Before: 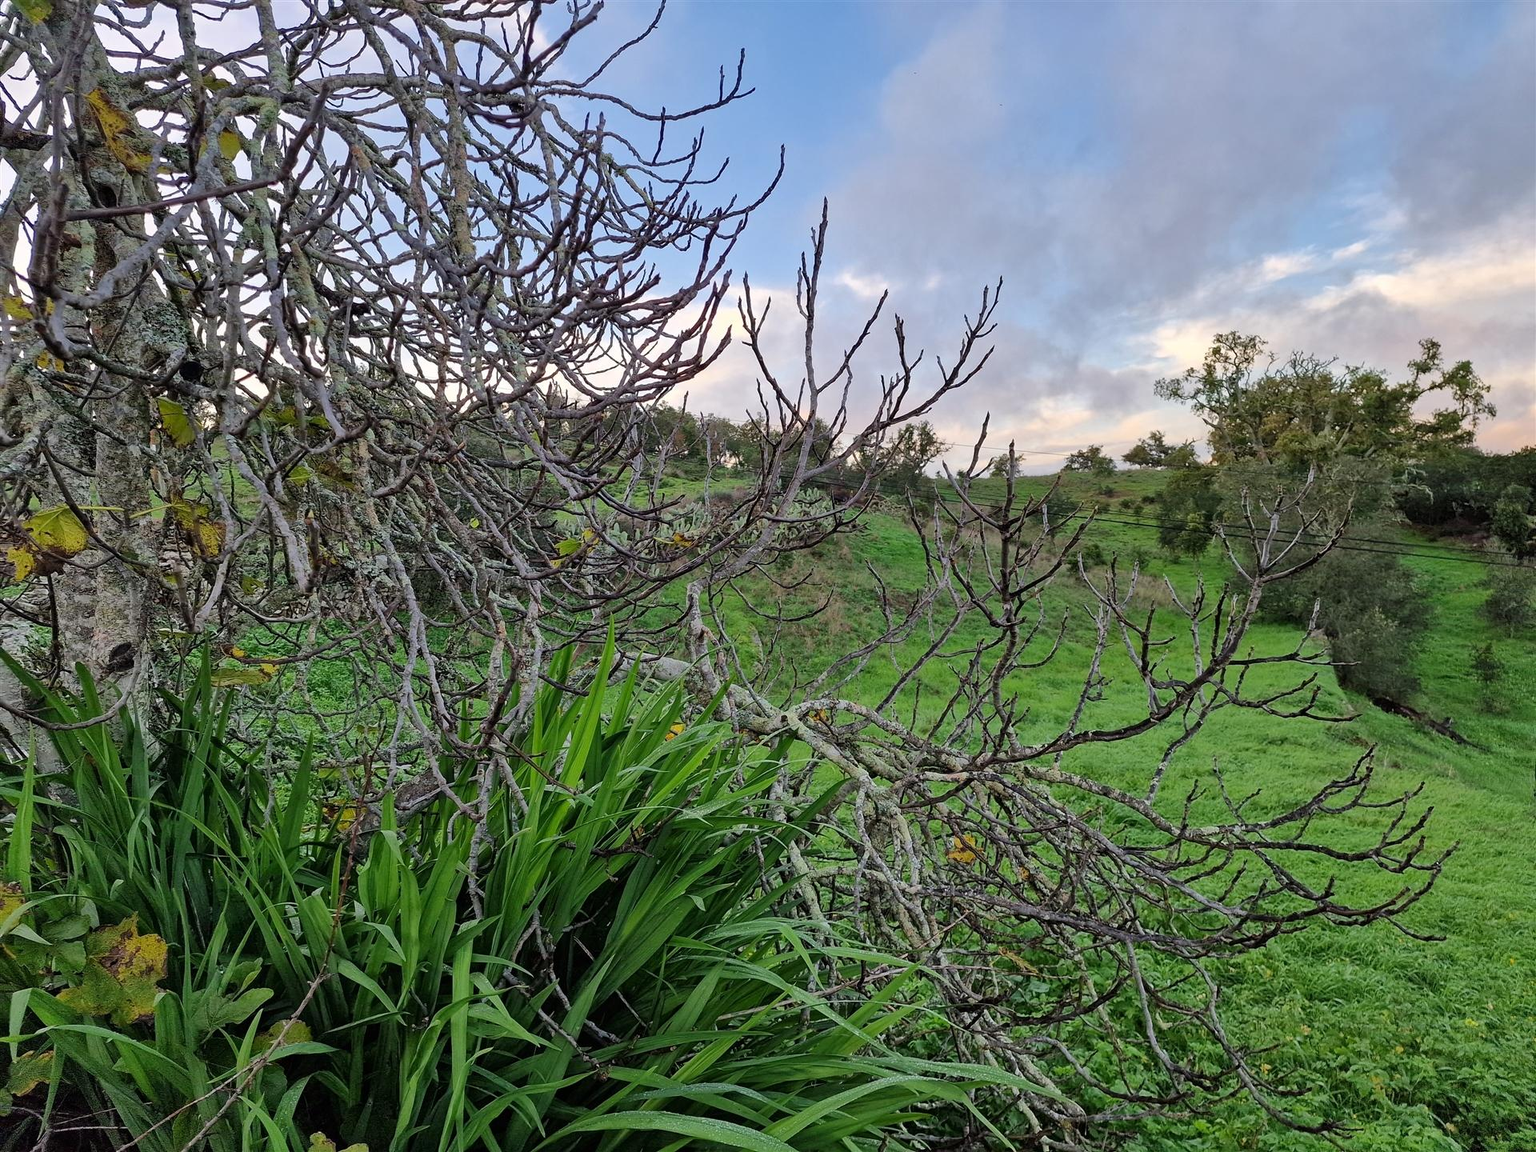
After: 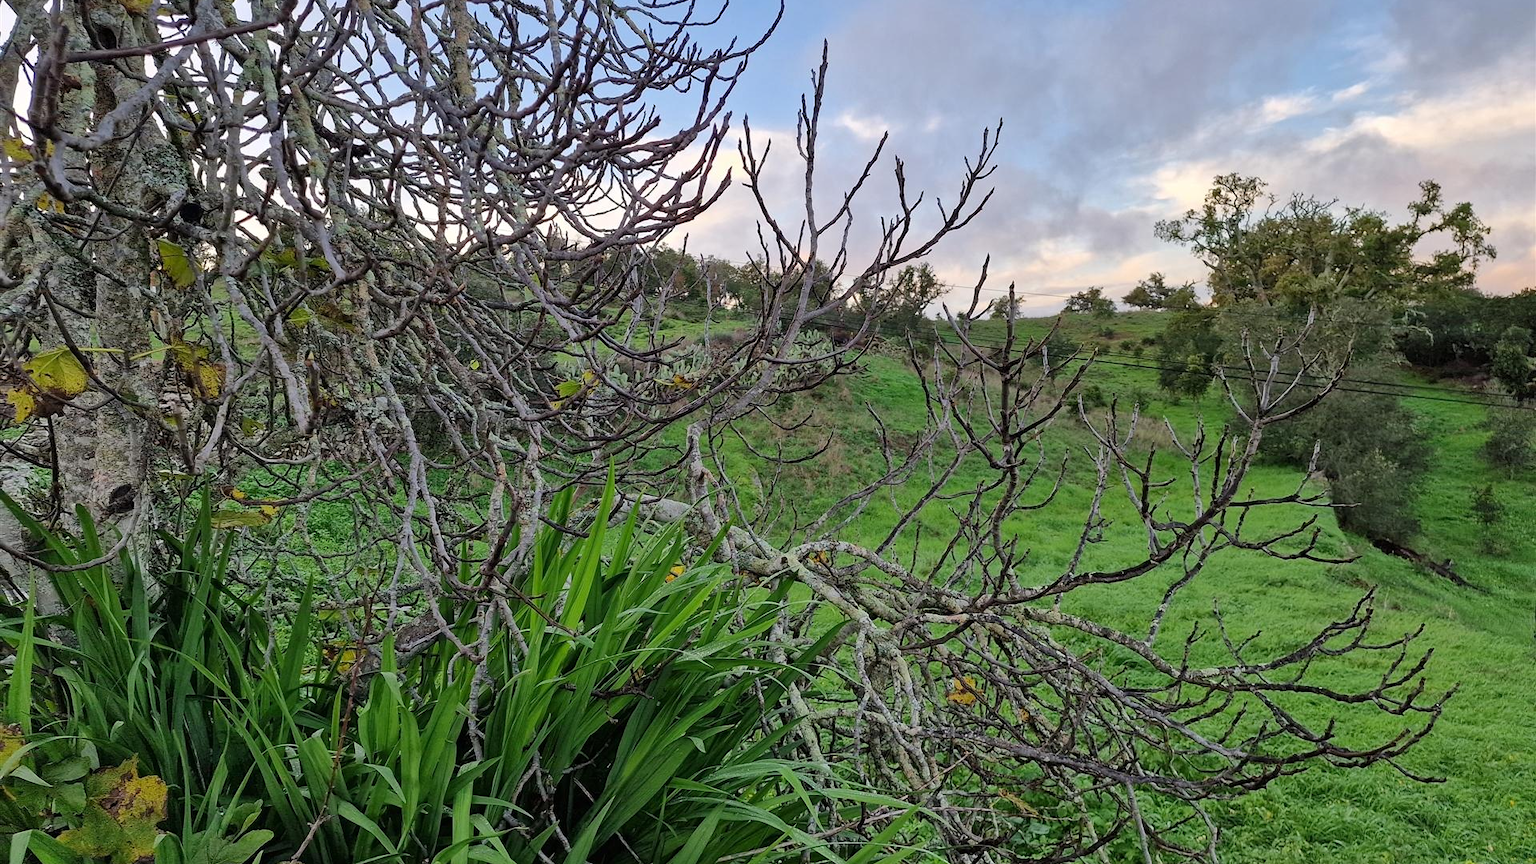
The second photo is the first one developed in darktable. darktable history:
tone equalizer: on, module defaults
crop: top 13.819%, bottom 11.169%
